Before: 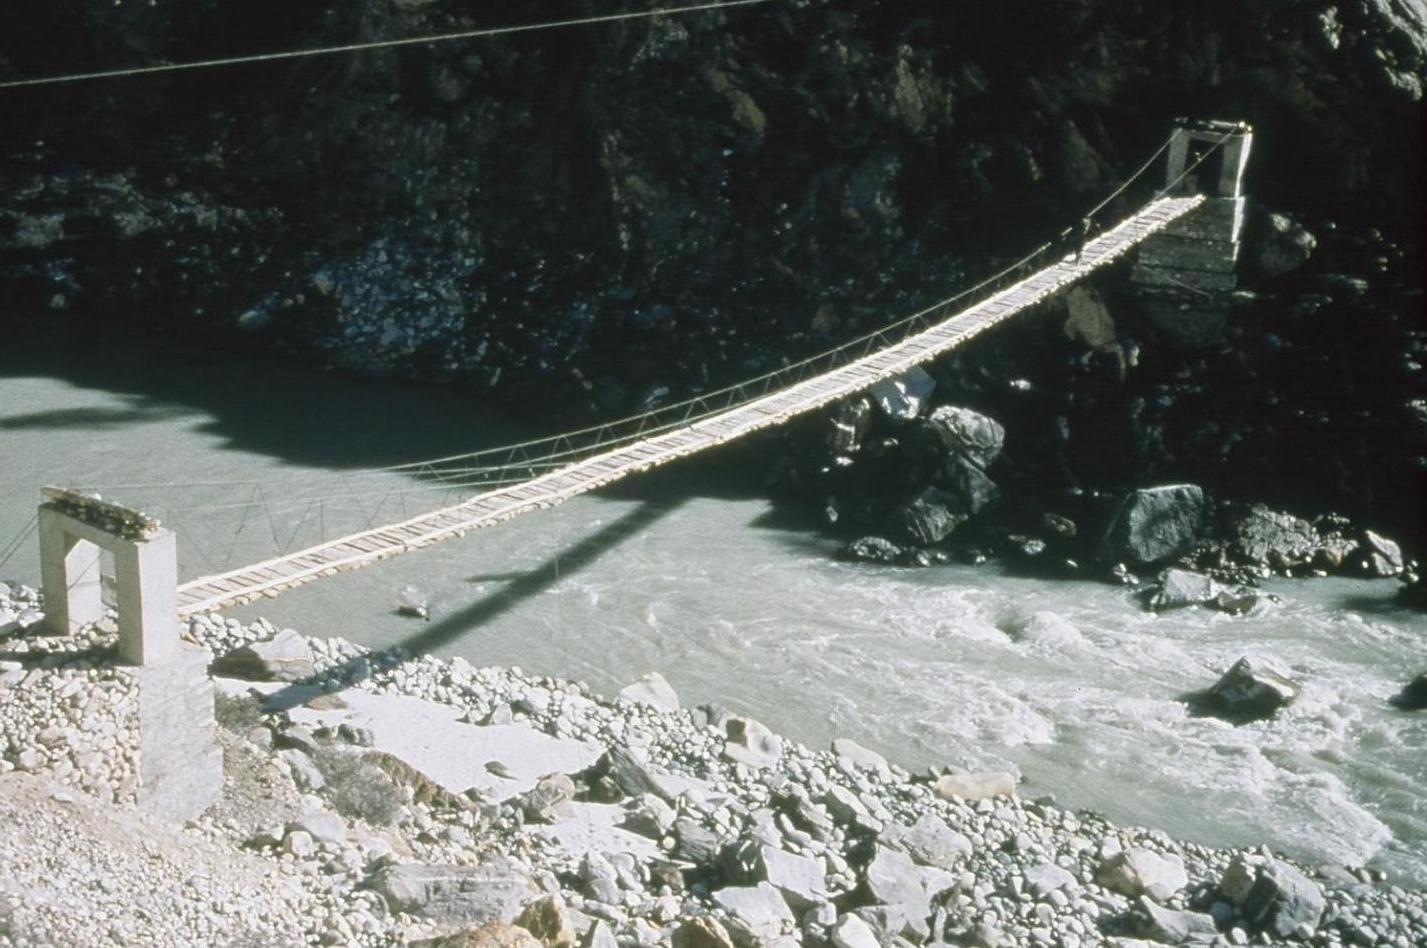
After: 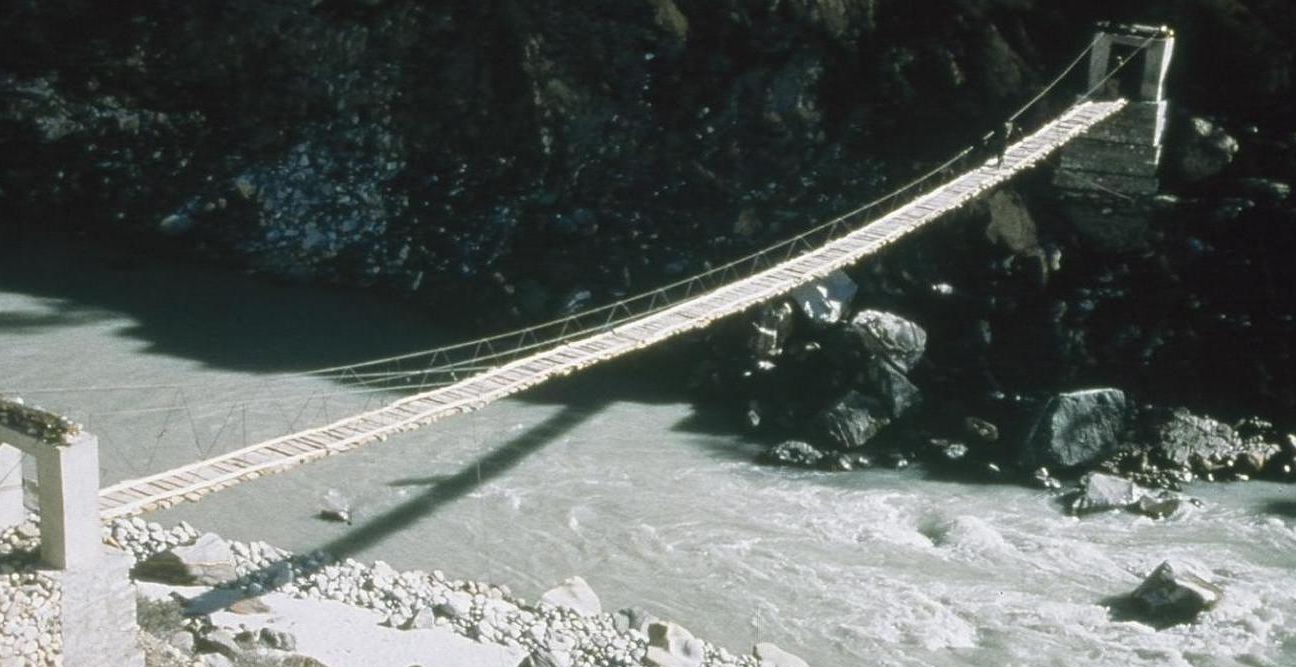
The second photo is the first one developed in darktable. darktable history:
crop: left 5.498%, top 10.185%, right 3.671%, bottom 19.403%
